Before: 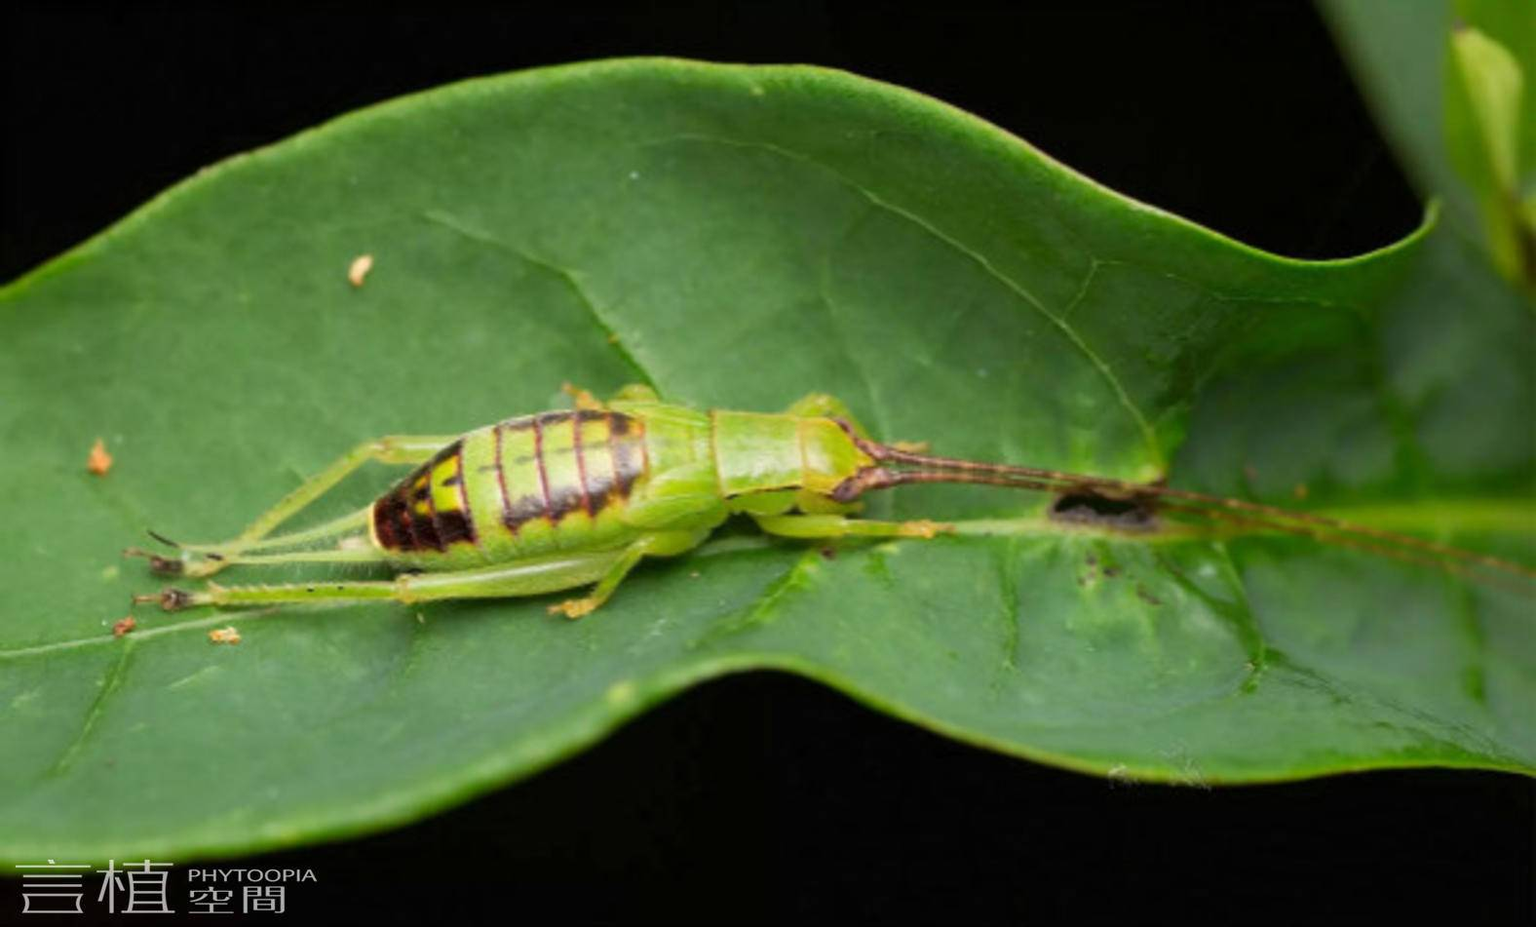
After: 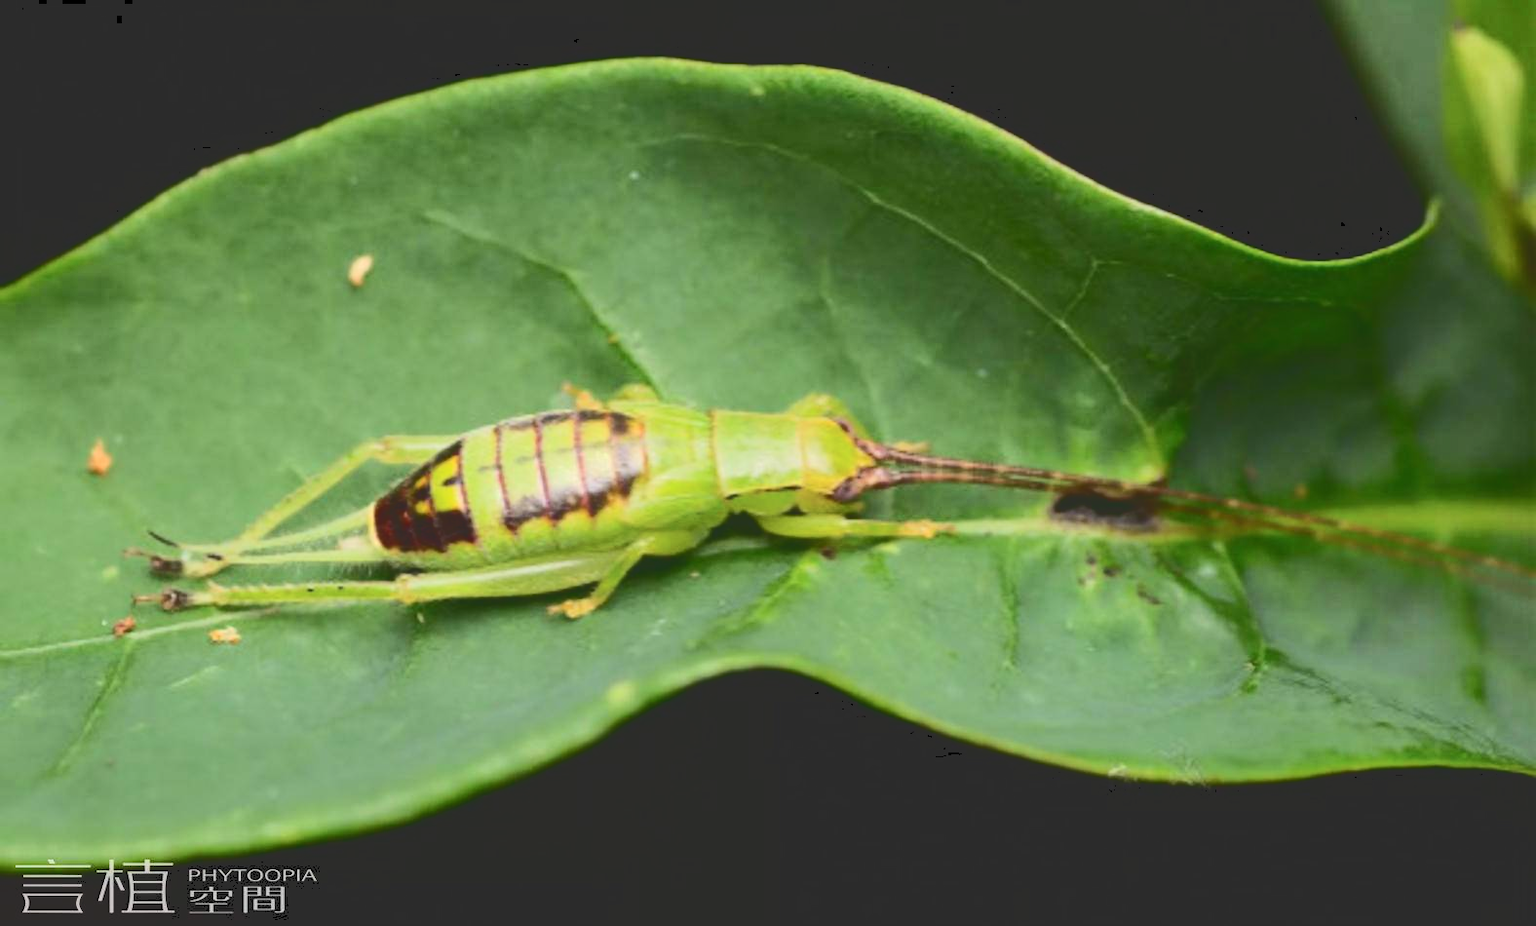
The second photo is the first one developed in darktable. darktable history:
tone curve: curves: ch0 [(0, 0) (0.003, 0.174) (0.011, 0.178) (0.025, 0.182) (0.044, 0.185) (0.069, 0.191) (0.1, 0.194) (0.136, 0.199) (0.177, 0.219) (0.224, 0.246) (0.277, 0.284) (0.335, 0.35) (0.399, 0.43) (0.468, 0.539) (0.543, 0.637) (0.623, 0.711) (0.709, 0.799) (0.801, 0.865) (0.898, 0.914) (1, 1)], color space Lab, independent channels, preserve colors none
